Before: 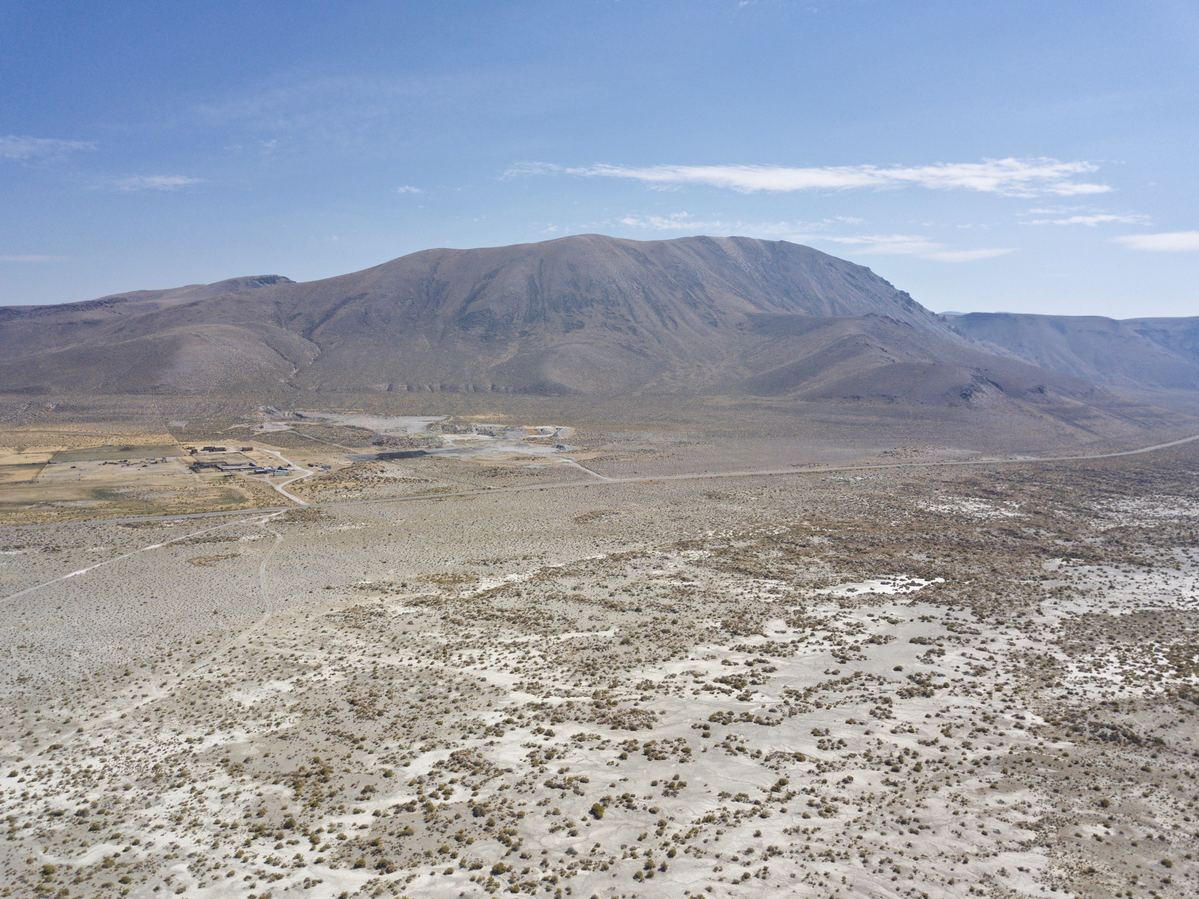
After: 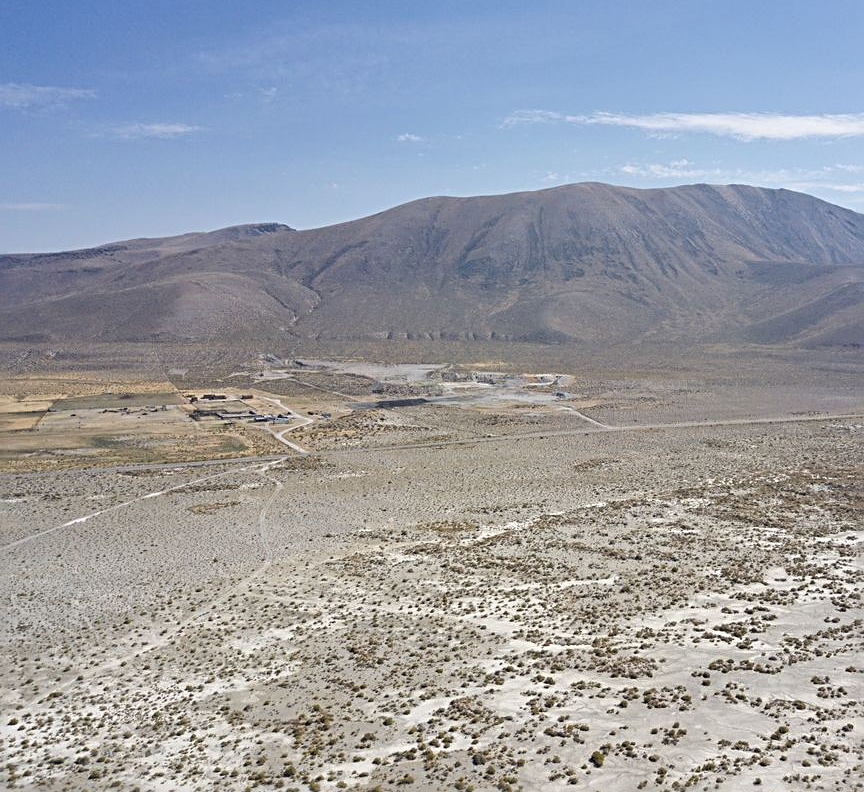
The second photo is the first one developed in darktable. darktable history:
sharpen: radius 3.119
crop: top 5.803%, right 27.864%, bottom 5.804%
